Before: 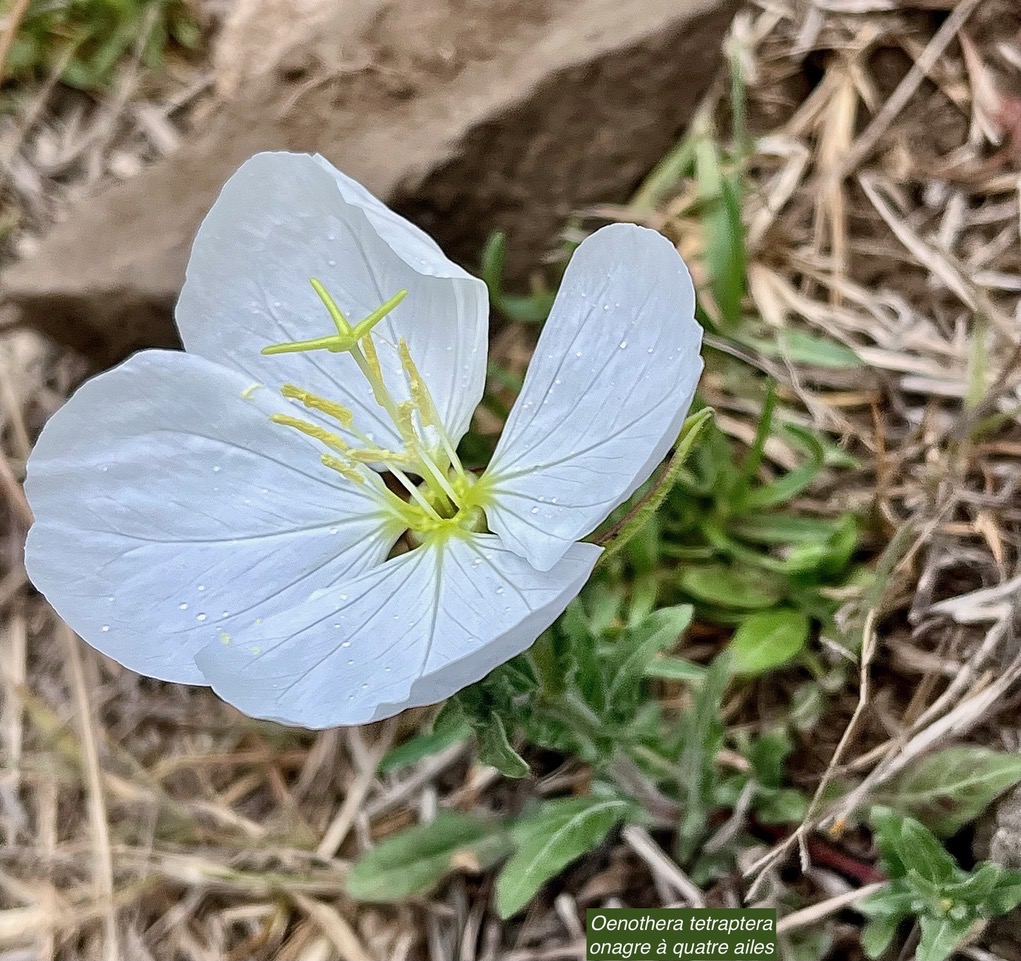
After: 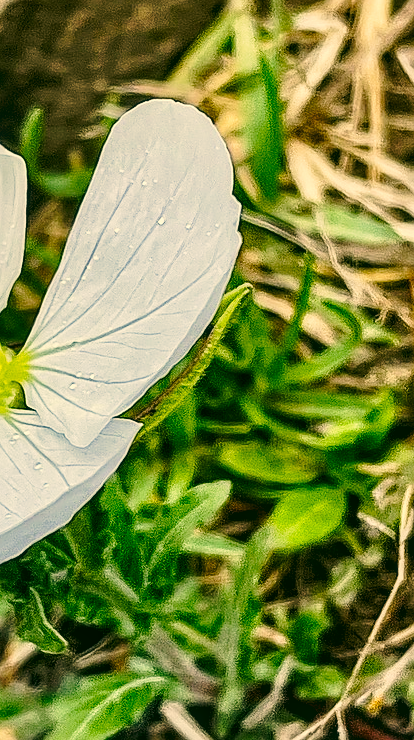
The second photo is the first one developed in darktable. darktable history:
crop: left 45.327%, top 12.904%, right 14.045%, bottom 10.085%
sharpen: on, module defaults
local contrast: on, module defaults
color balance rgb: shadows lift › hue 86.78°, global offset › luminance 0.492%, global offset › hue 168.83°, linear chroma grading › global chroma 15.089%, perceptual saturation grading › global saturation 0.818%, global vibrance 25.146%
color correction: highlights a* 4.78, highlights b* 23.61, shadows a* -16.15, shadows b* 3.92
shadows and highlights: low approximation 0.01, soften with gaussian
tone curve: curves: ch0 [(0, 0) (0.114, 0.083) (0.303, 0.285) (0.447, 0.51) (0.602, 0.697) (0.772, 0.866) (0.999, 0.978)]; ch1 [(0, 0) (0.389, 0.352) (0.458, 0.433) (0.486, 0.474) (0.509, 0.505) (0.535, 0.528) (0.57, 0.579) (0.696, 0.706) (1, 1)]; ch2 [(0, 0) (0.369, 0.388) (0.449, 0.431) (0.501, 0.5) (0.528, 0.527) (0.589, 0.608) (0.697, 0.721) (1, 1)], preserve colors none
